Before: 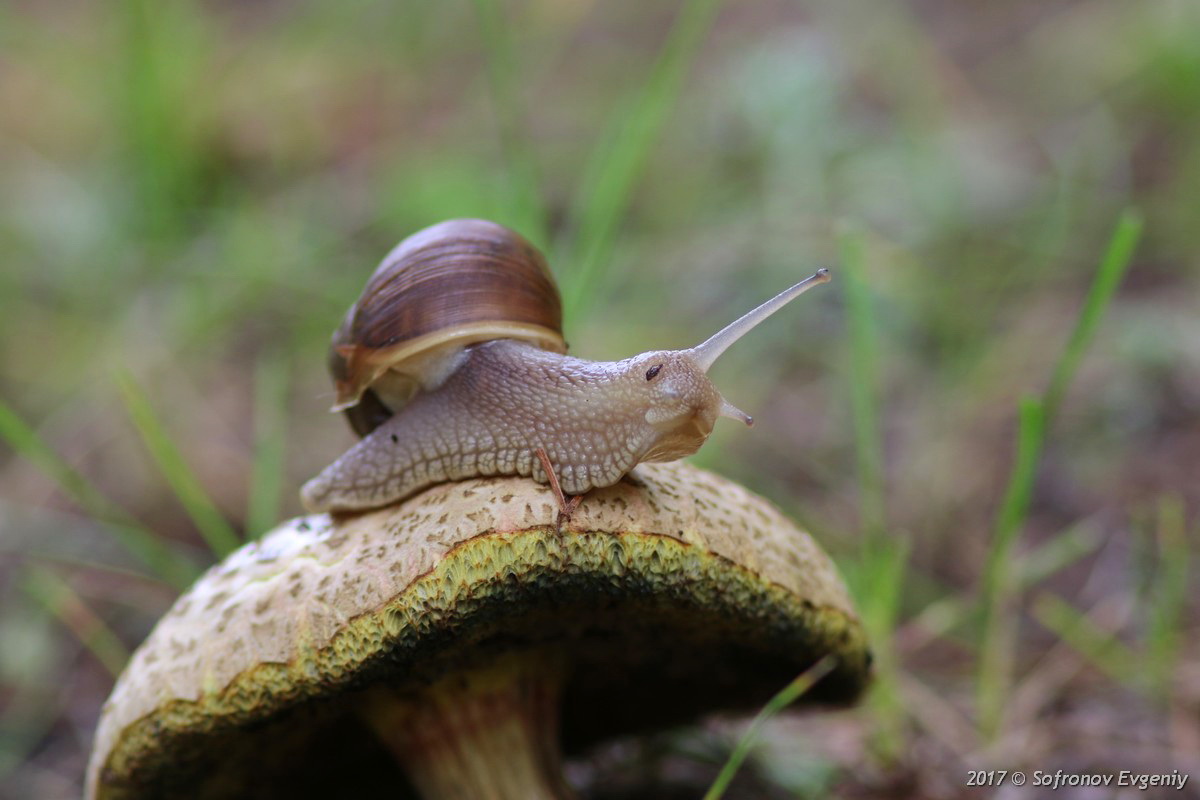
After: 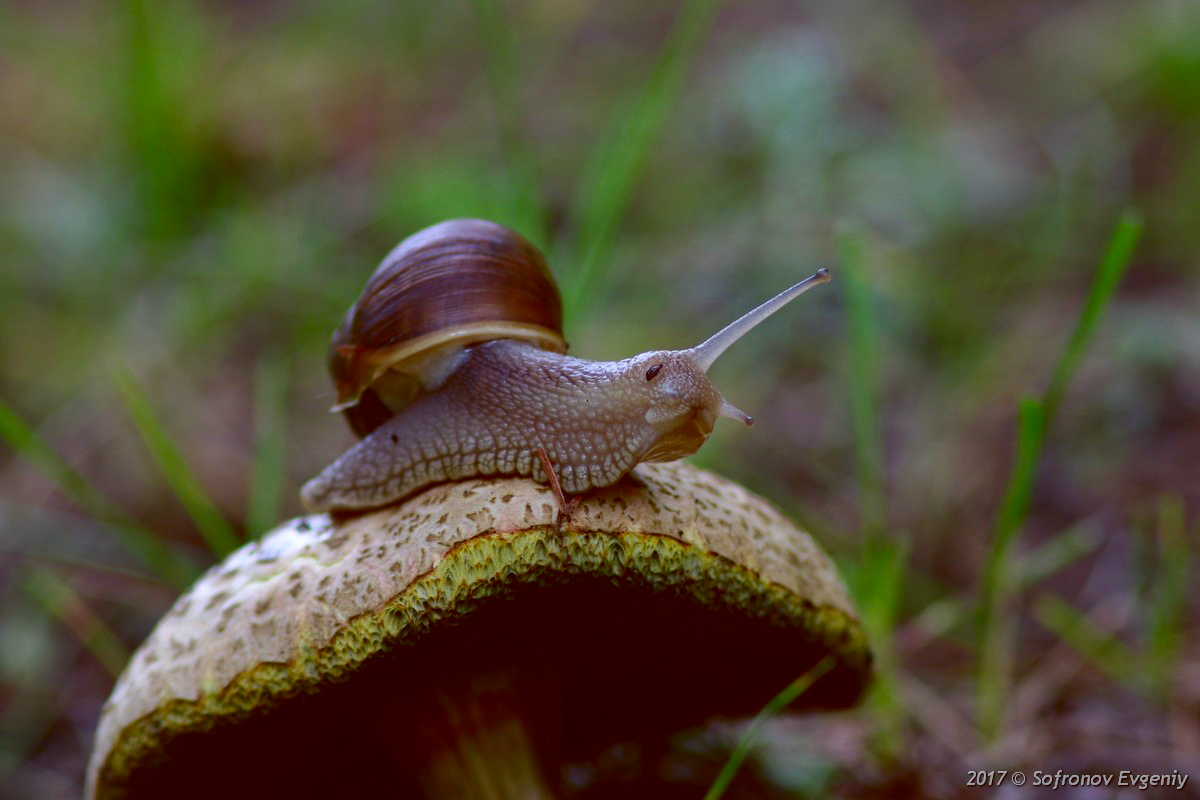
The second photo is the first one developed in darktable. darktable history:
contrast brightness saturation: brightness -0.25, saturation 0.2
color balance: lift [1, 1.015, 1.004, 0.985], gamma [1, 0.958, 0.971, 1.042], gain [1, 0.956, 0.977, 1.044]
